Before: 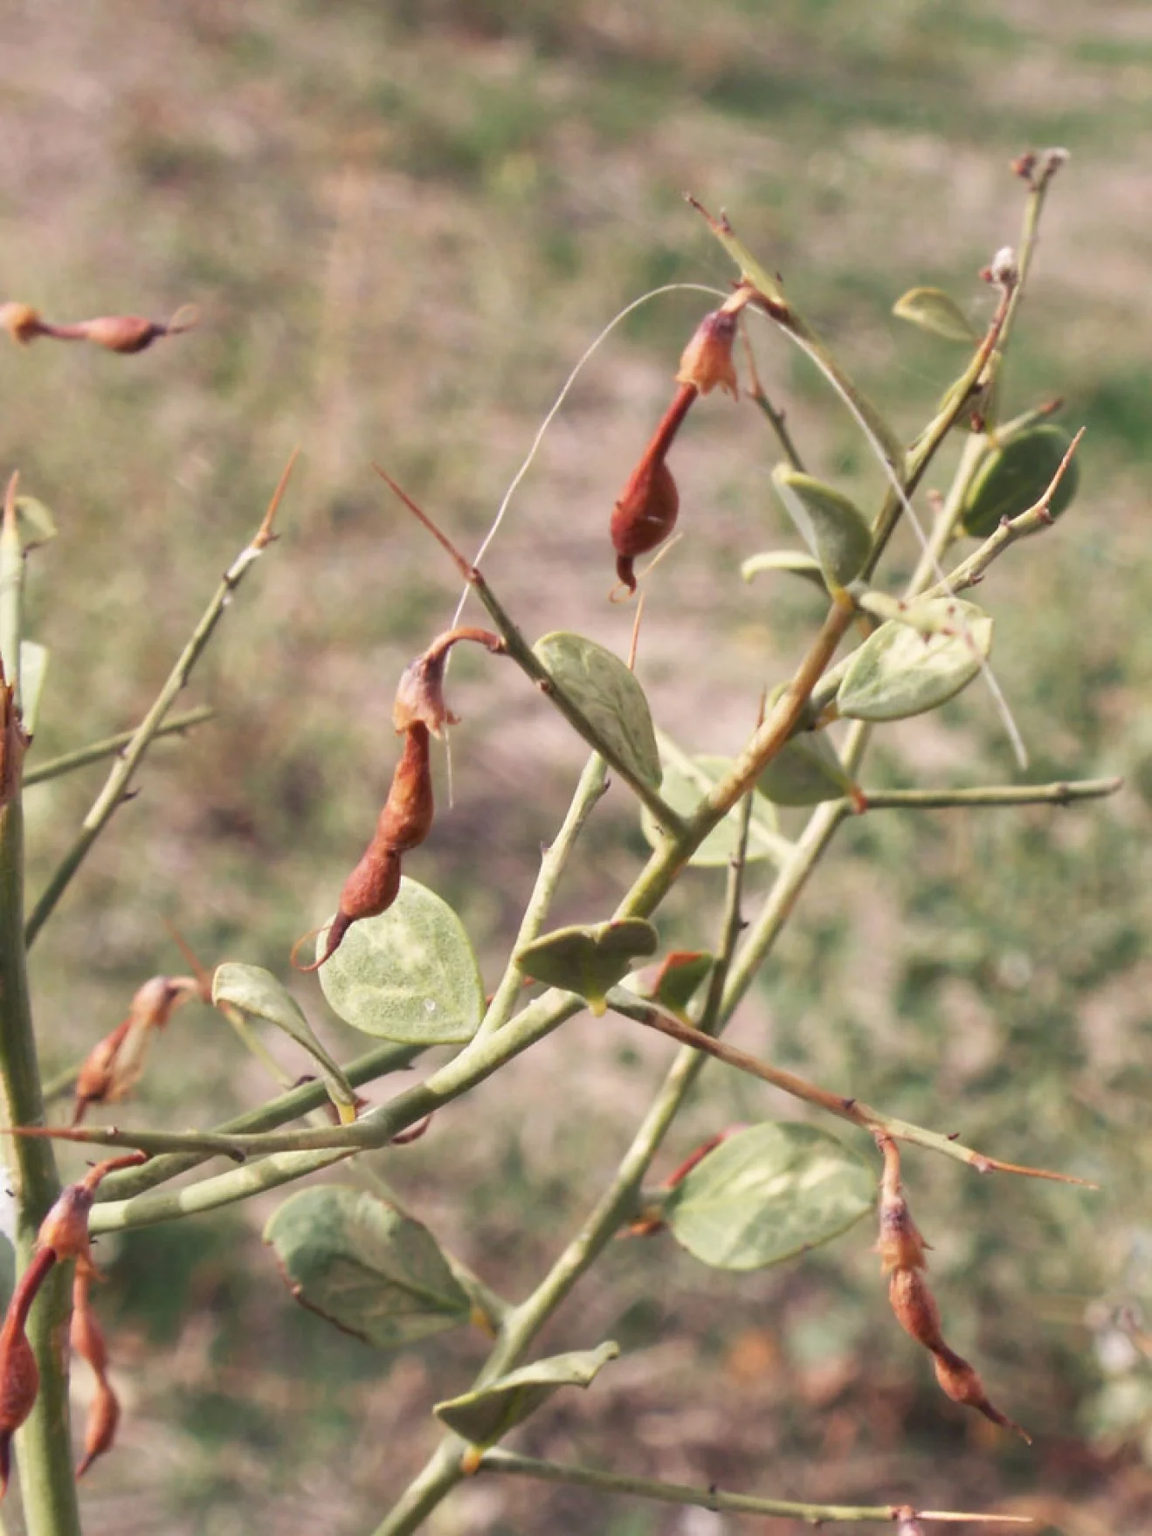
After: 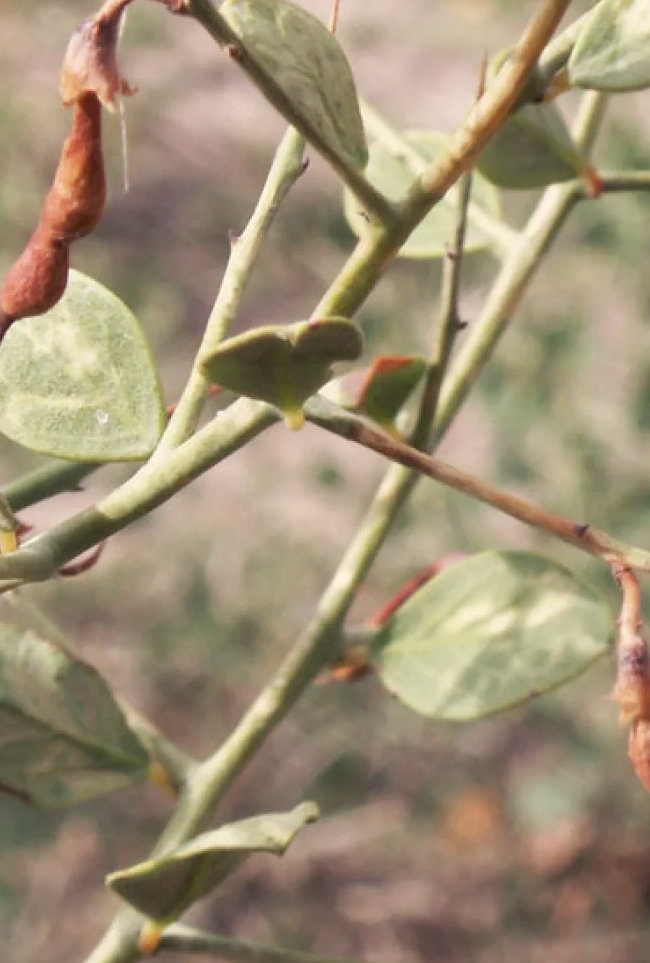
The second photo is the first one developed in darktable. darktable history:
crop: left 29.581%, top 41.748%, right 21.115%, bottom 3.471%
contrast brightness saturation: saturation -0.06
